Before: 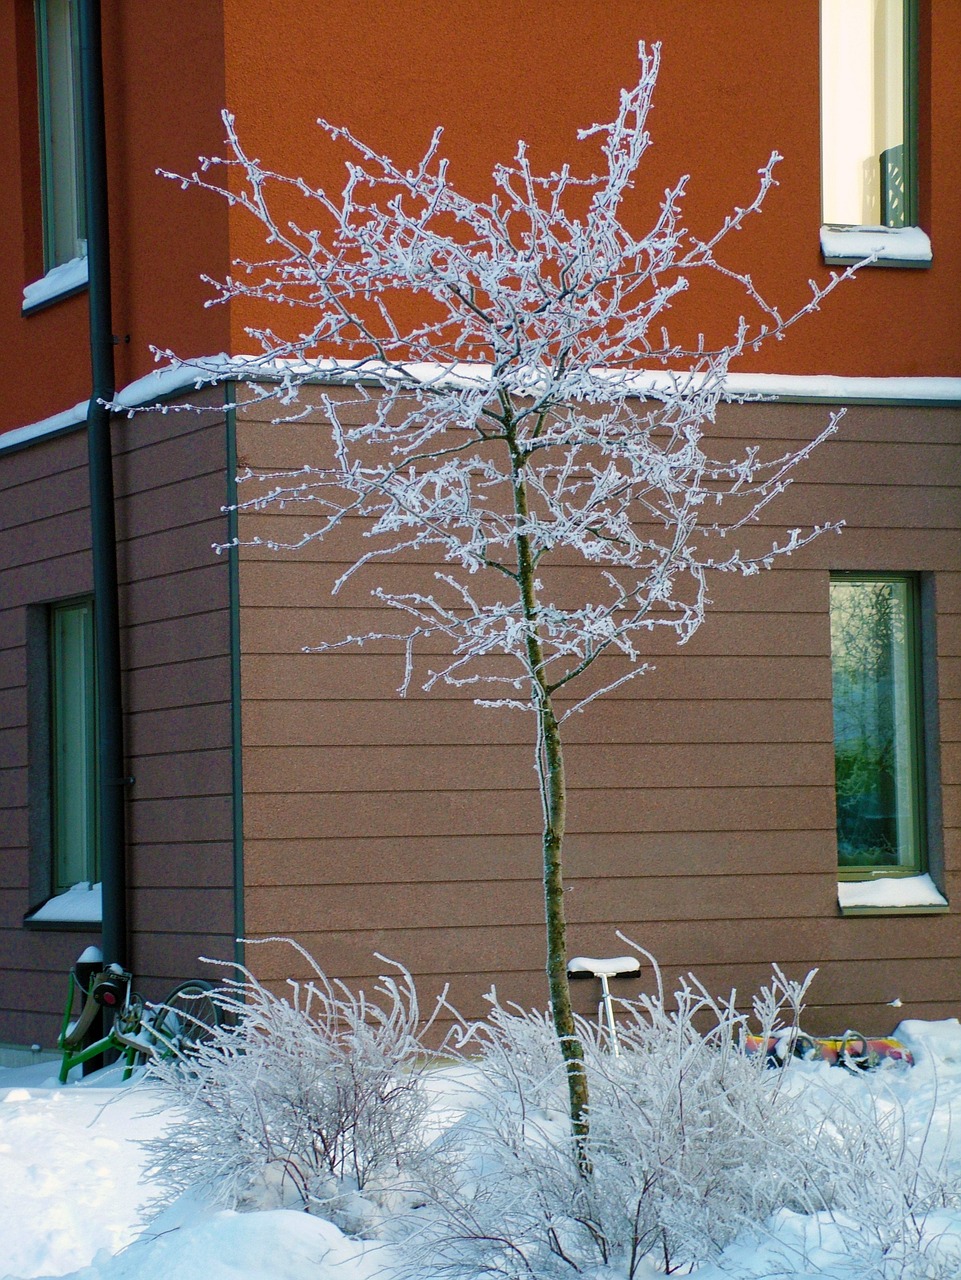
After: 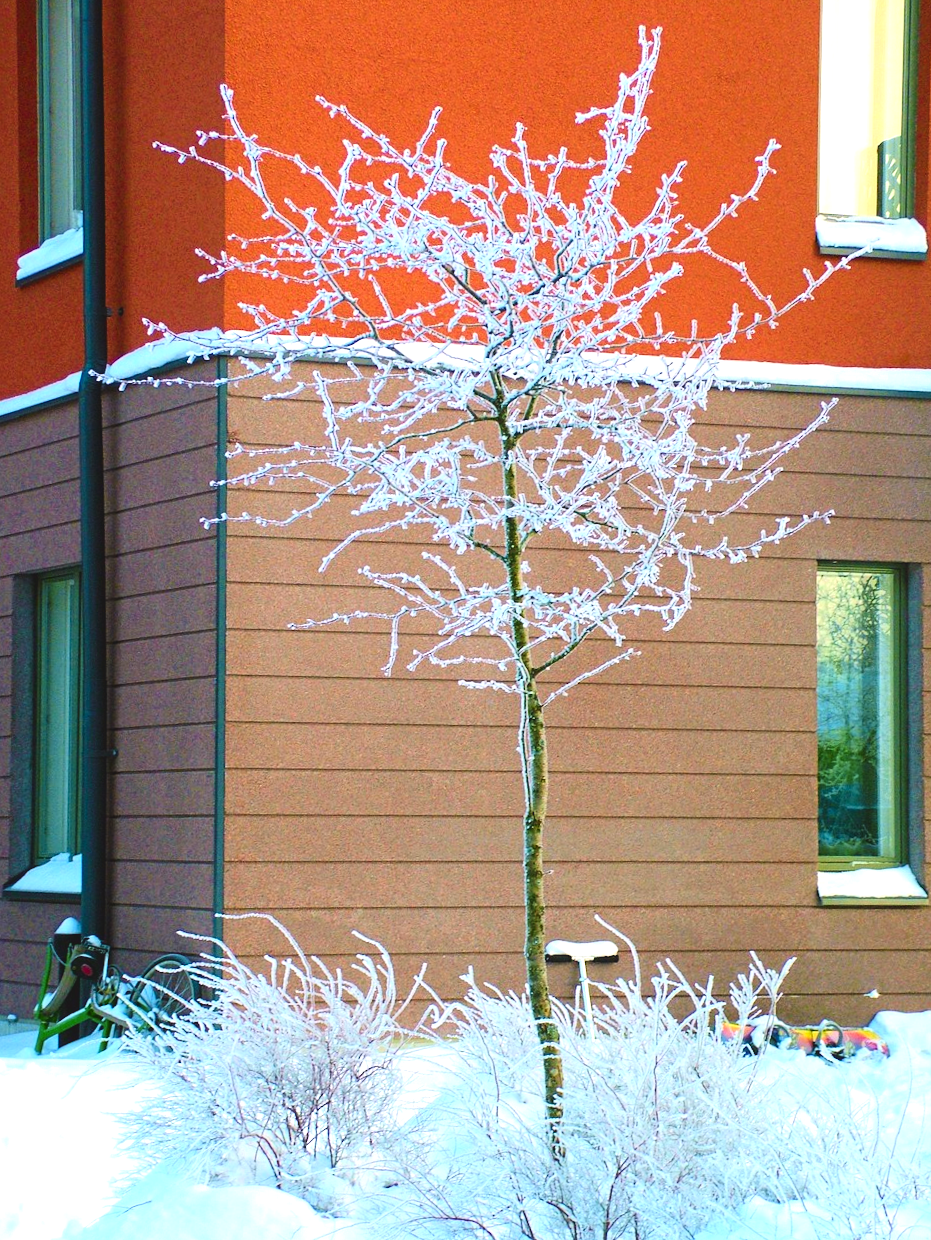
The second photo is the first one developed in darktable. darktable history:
exposure: black level correction -0.005, exposure 1 EV, compensate highlight preservation false
tone curve: curves: ch0 [(0, 0.011) (0.139, 0.106) (0.295, 0.271) (0.499, 0.523) (0.739, 0.782) (0.857, 0.879) (1, 0.967)]; ch1 [(0, 0) (0.272, 0.249) (0.39, 0.379) (0.469, 0.456) (0.495, 0.497) (0.524, 0.53) (0.588, 0.62) (0.725, 0.779) (1, 1)]; ch2 [(0, 0) (0.125, 0.089) (0.35, 0.317) (0.437, 0.42) (0.502, 0.499) (0.533, 0.553) (0.599, 0.638) (1, 1)], color space Lab, independent channels, preserve colors none
contrast equalizer: octaves 7, y [[0.514, 0.573, 0.581, 0.508, 0.5, 0.5], [0.5 ×6], [0.5 ×6], [0 ×6], [0 ×6]], mix -0.287
crop and rotate: angle -1.39°
